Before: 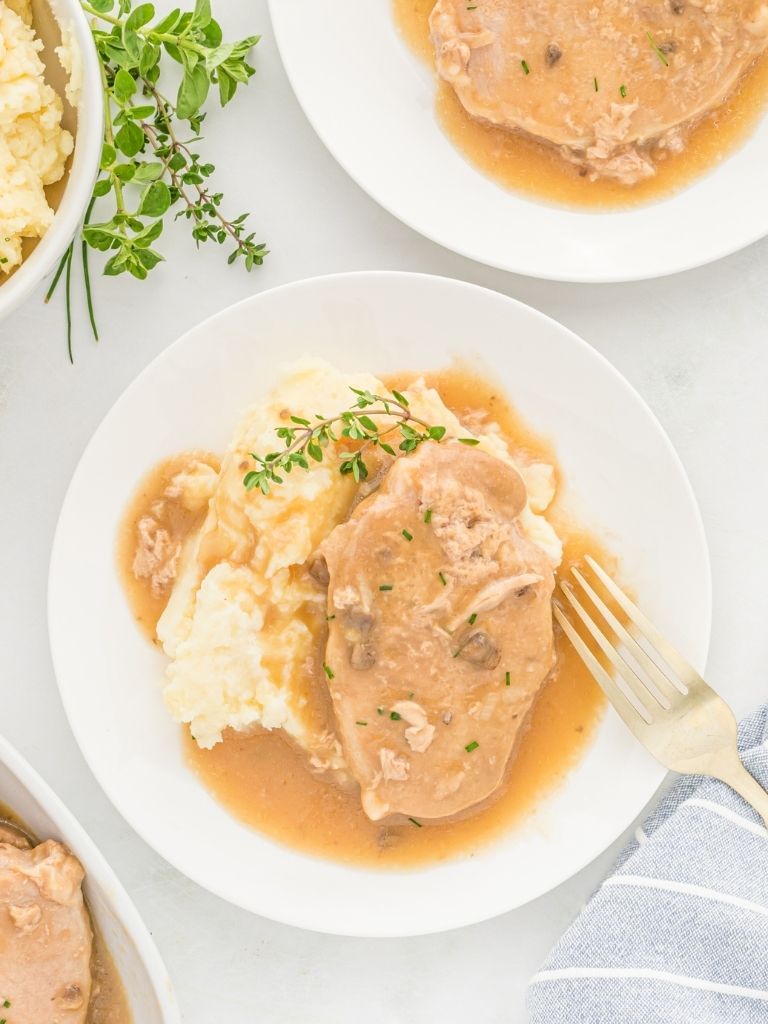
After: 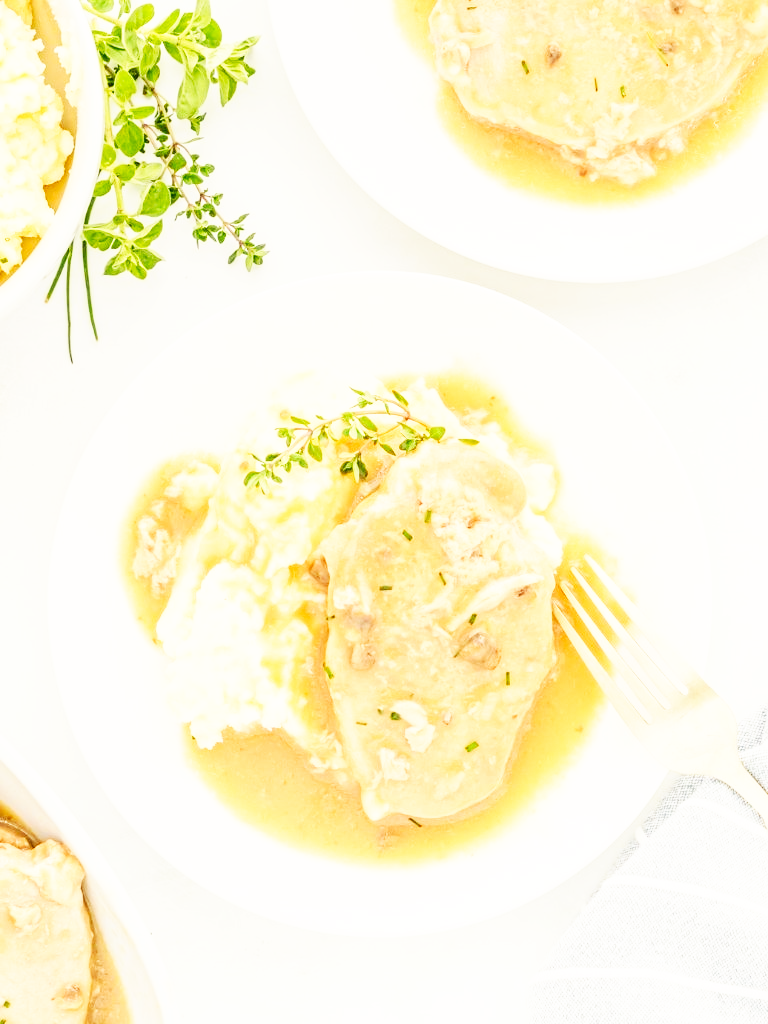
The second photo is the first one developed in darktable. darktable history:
white balance: red 1.029, blue 0.92
base curve: curves: ch0 [(0, 0) (0.007, 0.004) (0.027, 0.03) (0.046, 0.07) (0.207, 0.54) (0.442, 0.872) (0.673, 0.972) (1, 1)], preserve colors none
contrast brightness saturation: contrast 0.01, saturation -0.05
